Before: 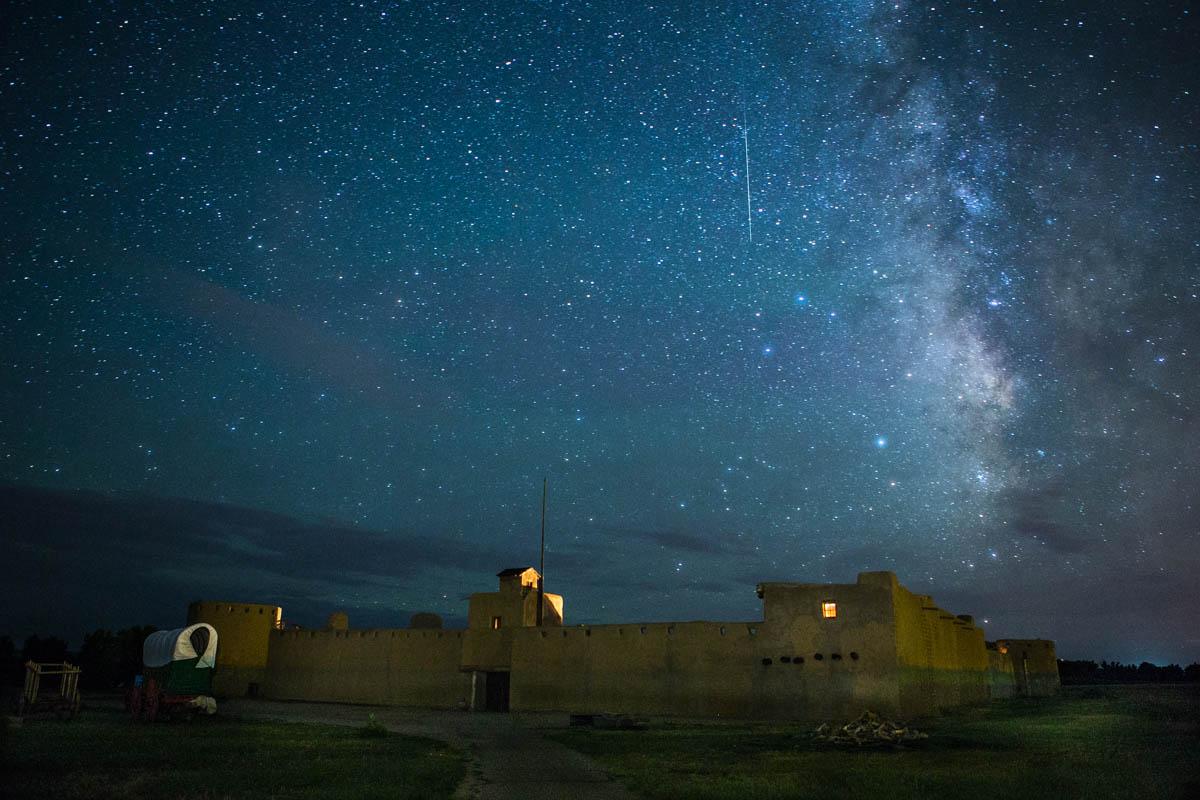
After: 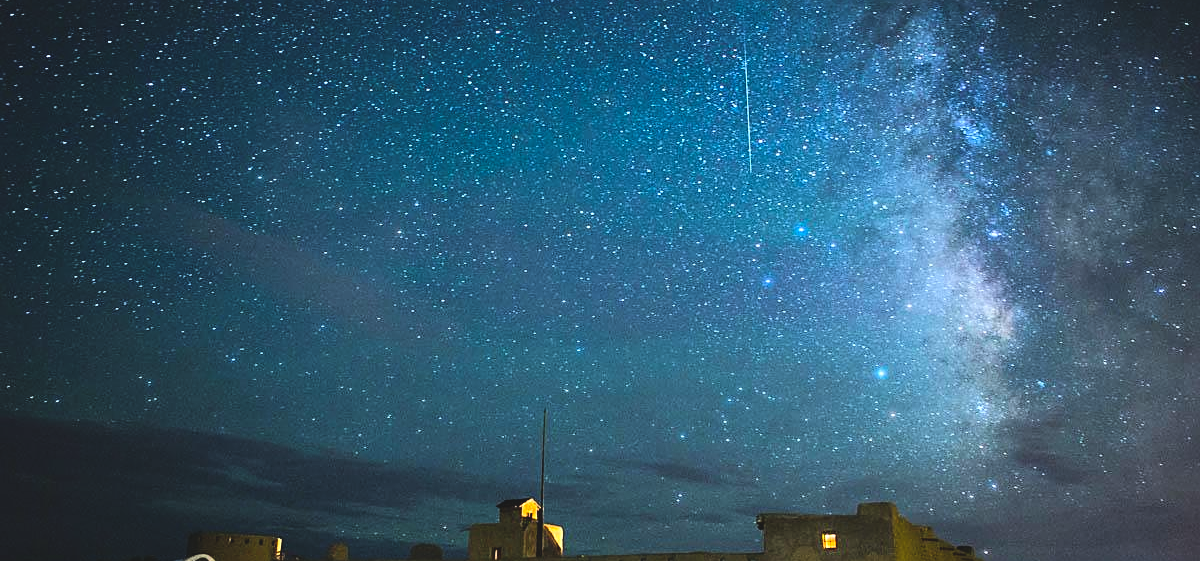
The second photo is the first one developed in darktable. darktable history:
base curve: curves: ch0 [(0, 0) (0.032, 0.025) (0.121, 0.166) (0.206, 0.329) (0.605, 0.79) (1, 1)]
shadows and highlights: shadows 18.18, highlights -83.25, soften with gaussian
sharpen: on, module defaults
crop and rotate: top 8.649%, bottom 21.181%
color balance rgb: global offset › luminance 1.519%, white fulcrum 1.01 EV, perceptual saturation grading › global saturation 16.688%, global vibrance 20%
